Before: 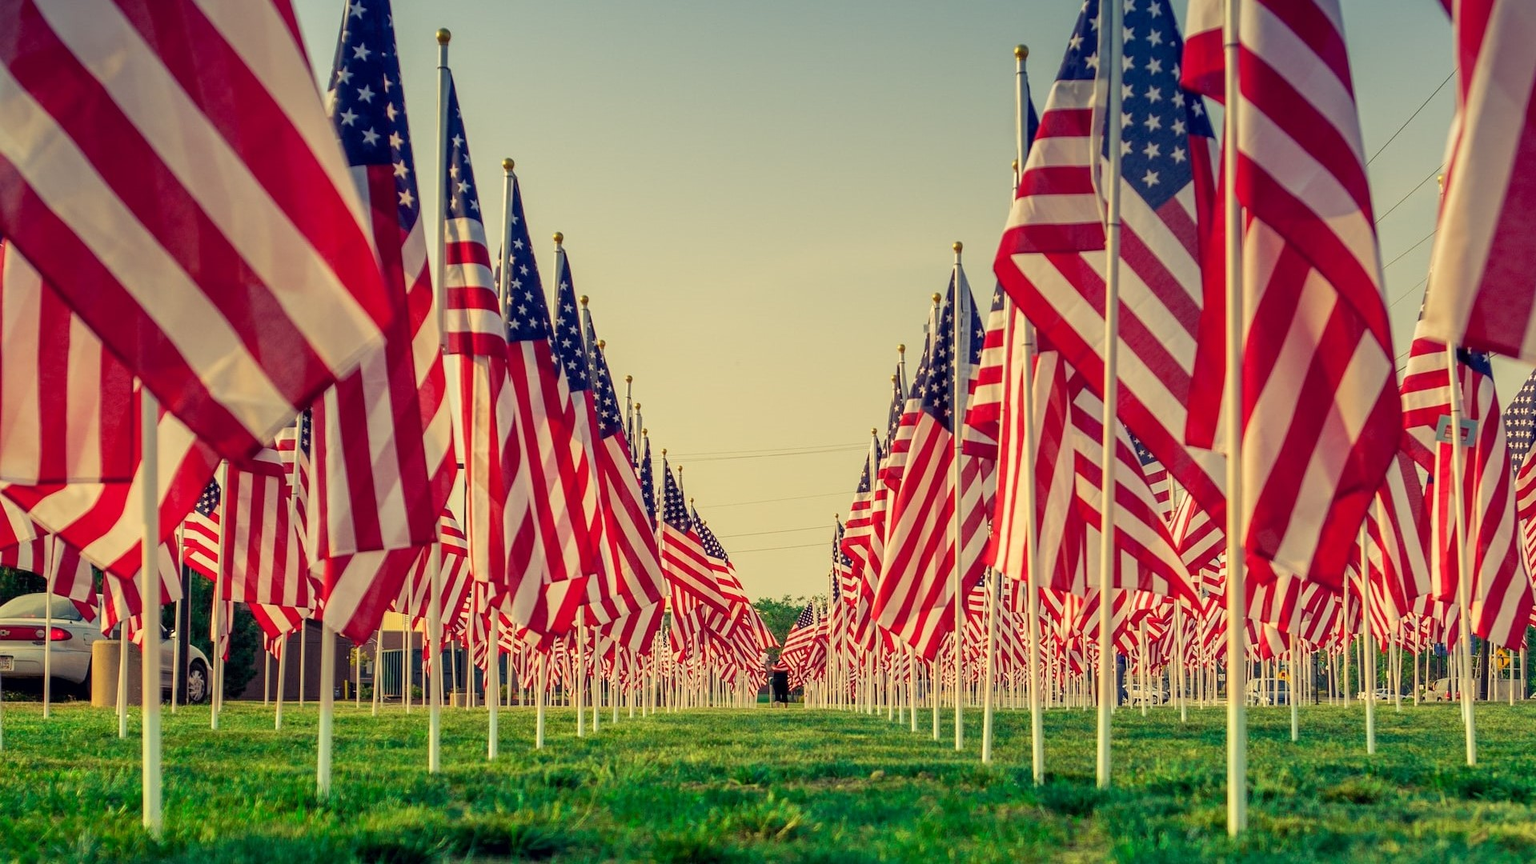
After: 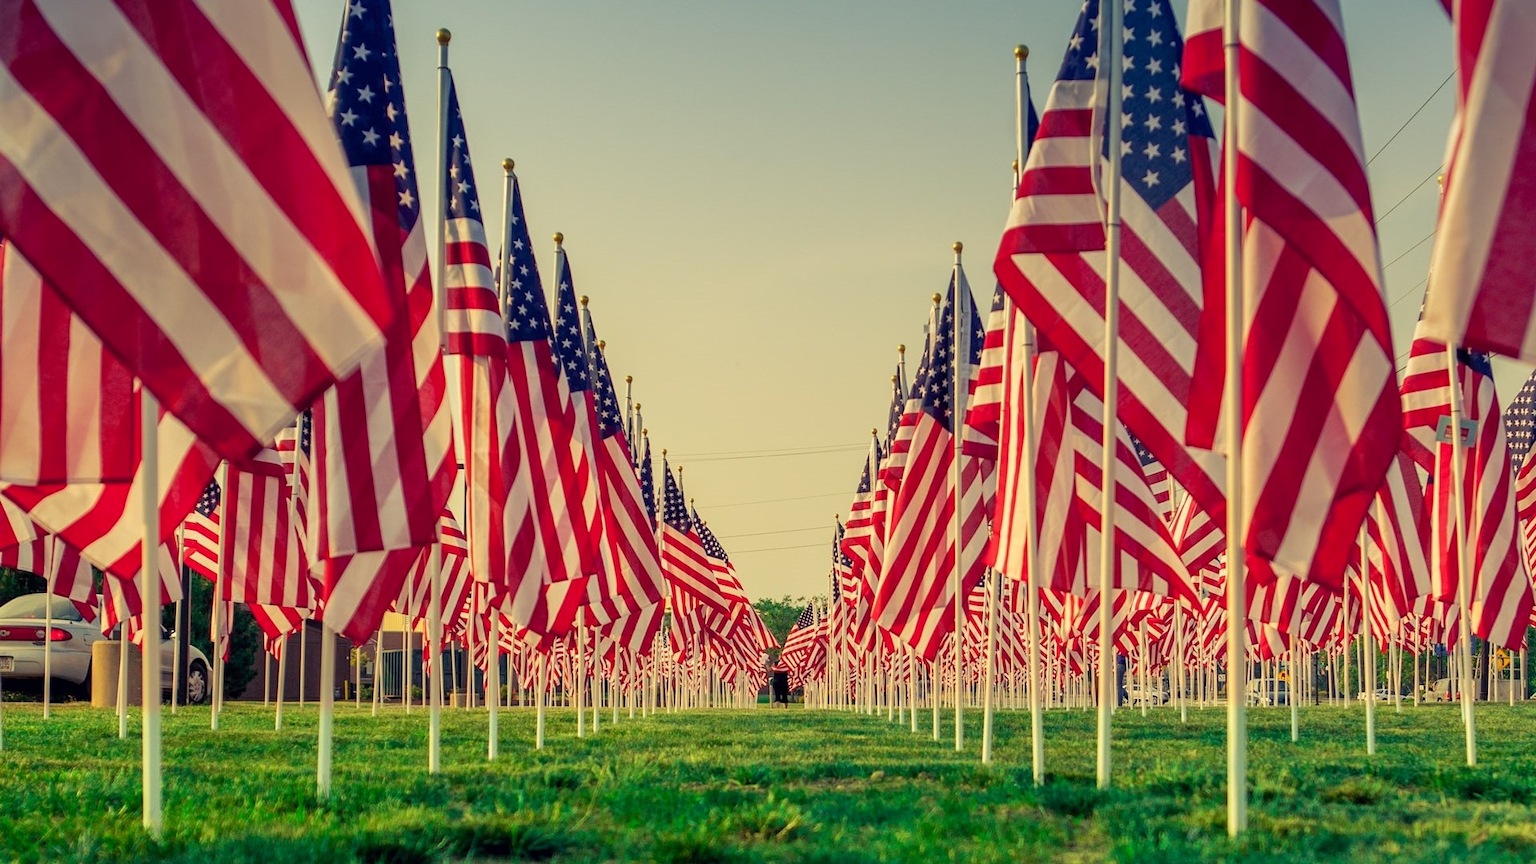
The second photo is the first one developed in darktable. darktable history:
color balance rgb: perceptual saturation grading › global saturation 0.47%
